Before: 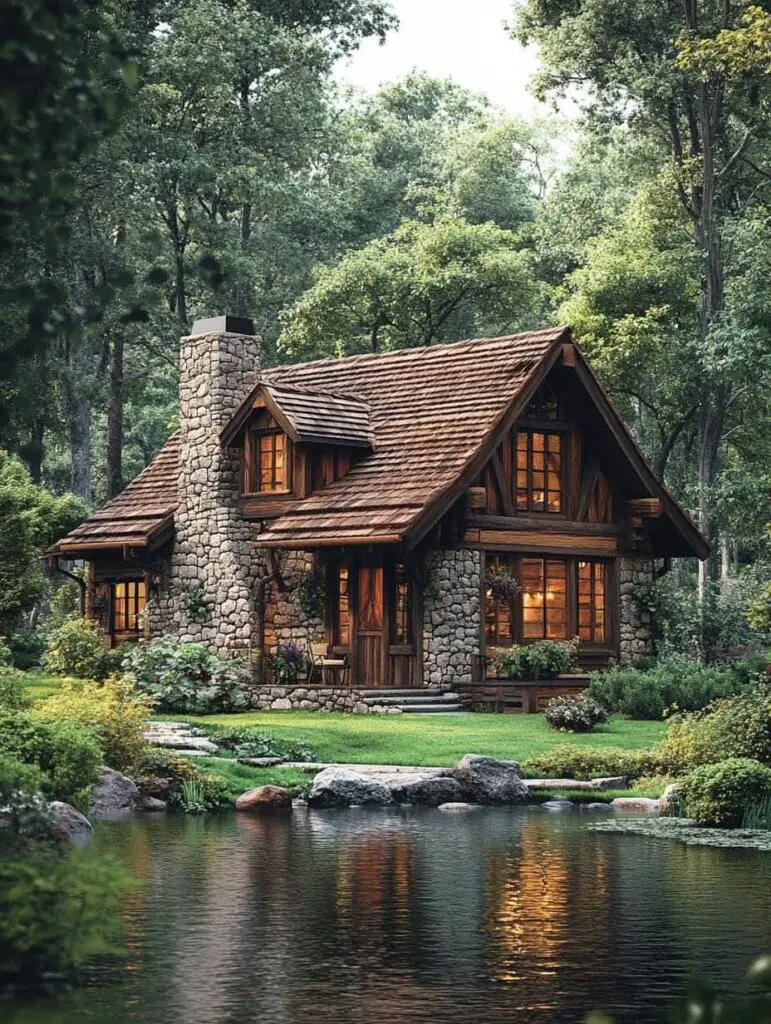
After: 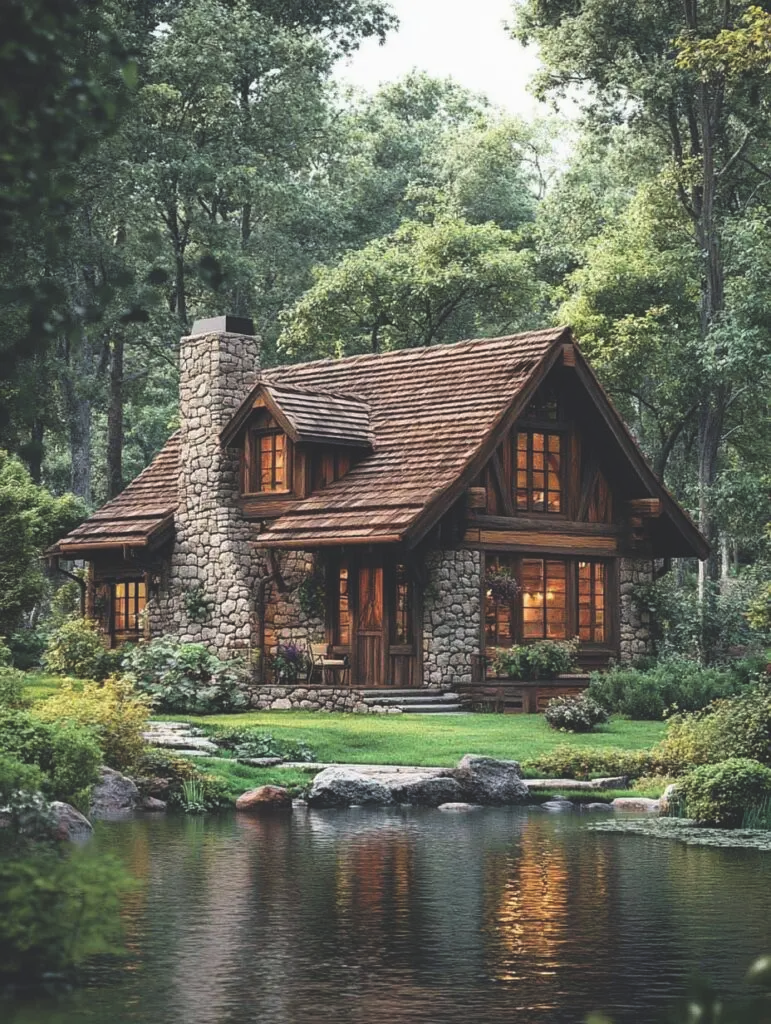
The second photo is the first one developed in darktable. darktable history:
exposure: black level correction -0.021, exposure -0.038 EV, compensate exposure bias true, compensate highlight preservation false
